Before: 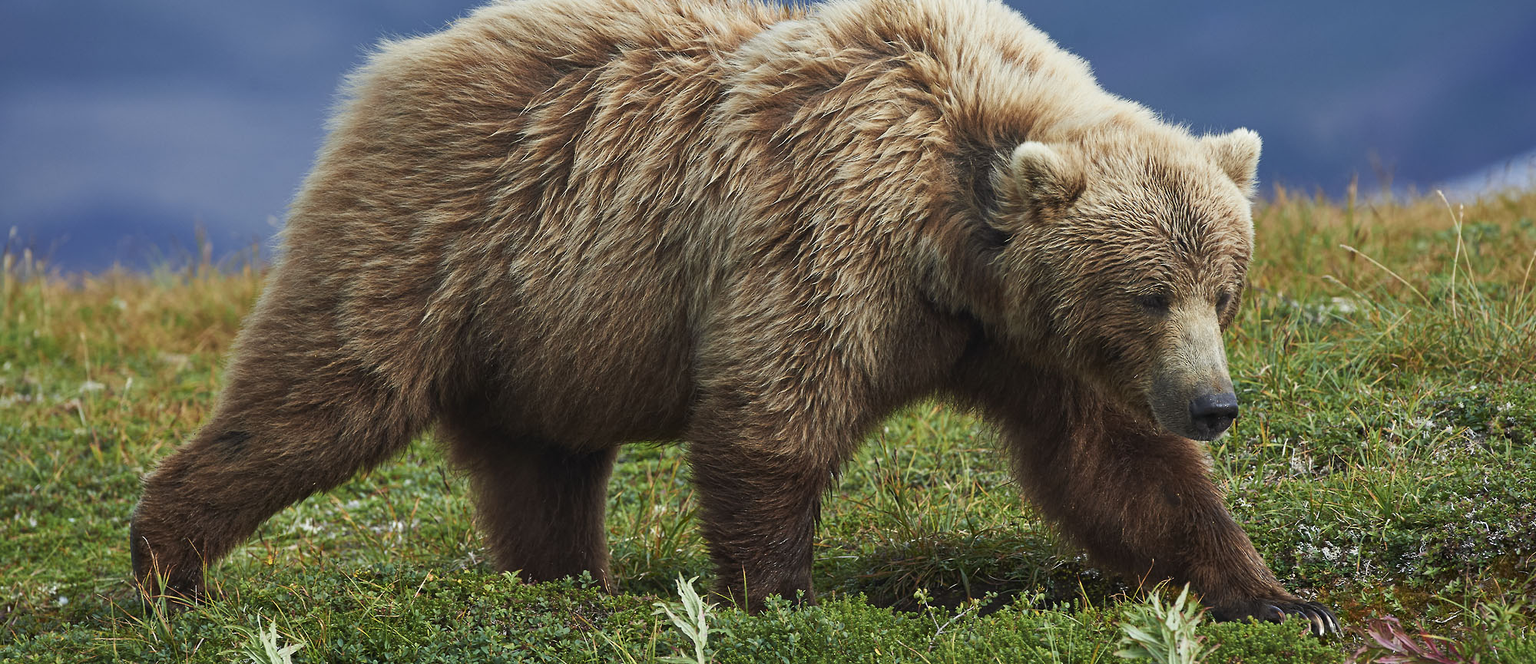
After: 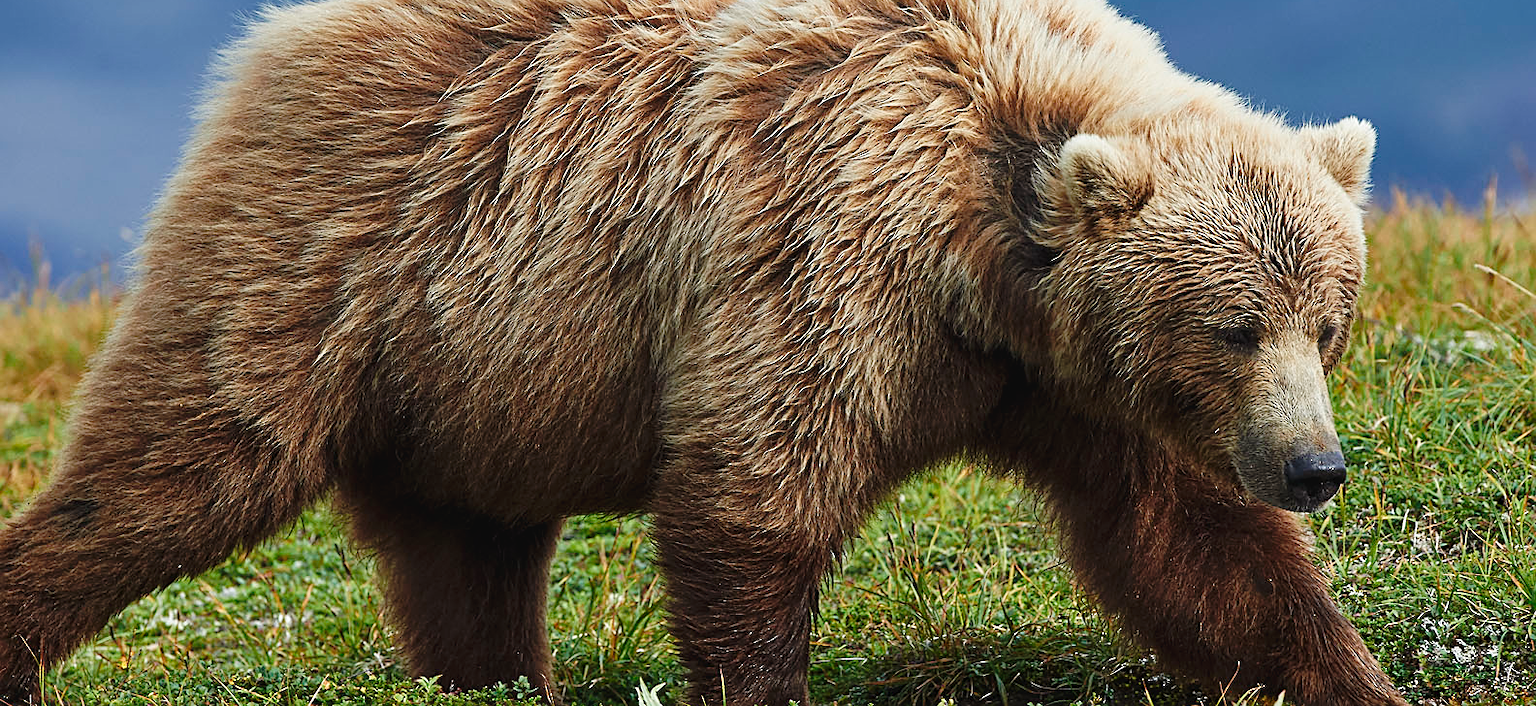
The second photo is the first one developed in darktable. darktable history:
crop: left 11.225%, top 5.381%, right 9.565%, bottom 10.314%
tone curve: curves: ch0 [(0, 0) (0.003, 0.031) (0.011, 0.031) (0.025, 0.03) (0.044, 0.035) (0.069, 0.054) (0.1, 0.081) (0.136, 0.11) (0.177, 0.147) (0.224, 0.209) (0.277, 0.283) (0.335, 0.369) (0.399, 0.44) (0.468, 0.517) (0.543, 0.601) (0.623, 0.684) (0.709, 0.766) (0.801, 0.846) (0.898, 0.927) (1, 1)], preserve colors none
sharpen: on, module defaults
